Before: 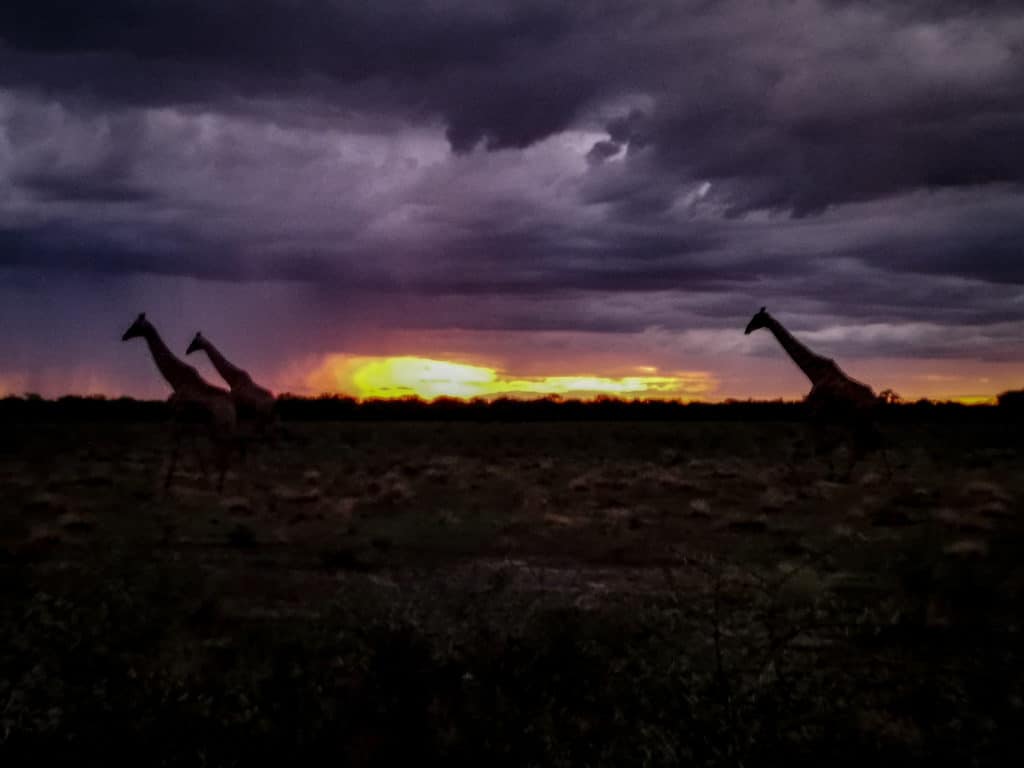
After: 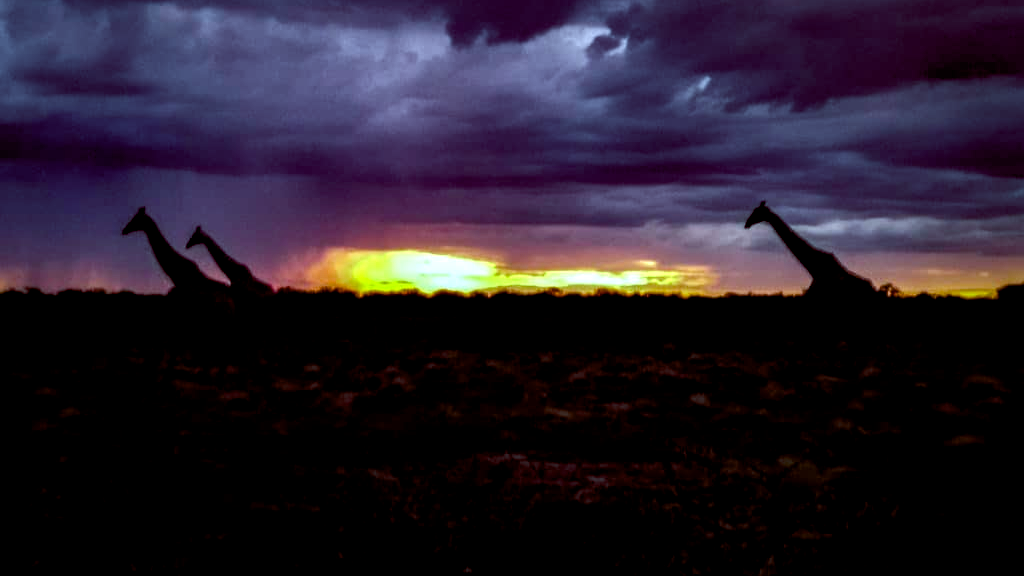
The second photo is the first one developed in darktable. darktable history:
color balance rgb: shadows lift › luminance -7.7%, shadows lift › chroma 2.13%, shadows lift › hue 200.79°, power › luminance -7.77%, power › chroma 2.27%, power › hue 220.69°, highlights gain › luminance 15.15%, highlights gain › chroma 4%, highlights gain › hue 209.35°, global offset › luminance -0.21%, global offset › chroma 0.27%, perceptual saturation grading › global saturation 24.42%, perceptual saturation grading › highlights -24.42%, perceptual saturation grading › mid-tones 24.42%, perceptual saturation grading › shadows 40%, perceptual brilliance grading › global brilliance -5%, perceptual brilliance grading › highlights 24.42%, perceptual brilliance grading › mid-tones 7%, perceptual brilliance grading › shadows -5%
crop: top 13.819%, bottom 11.169%
